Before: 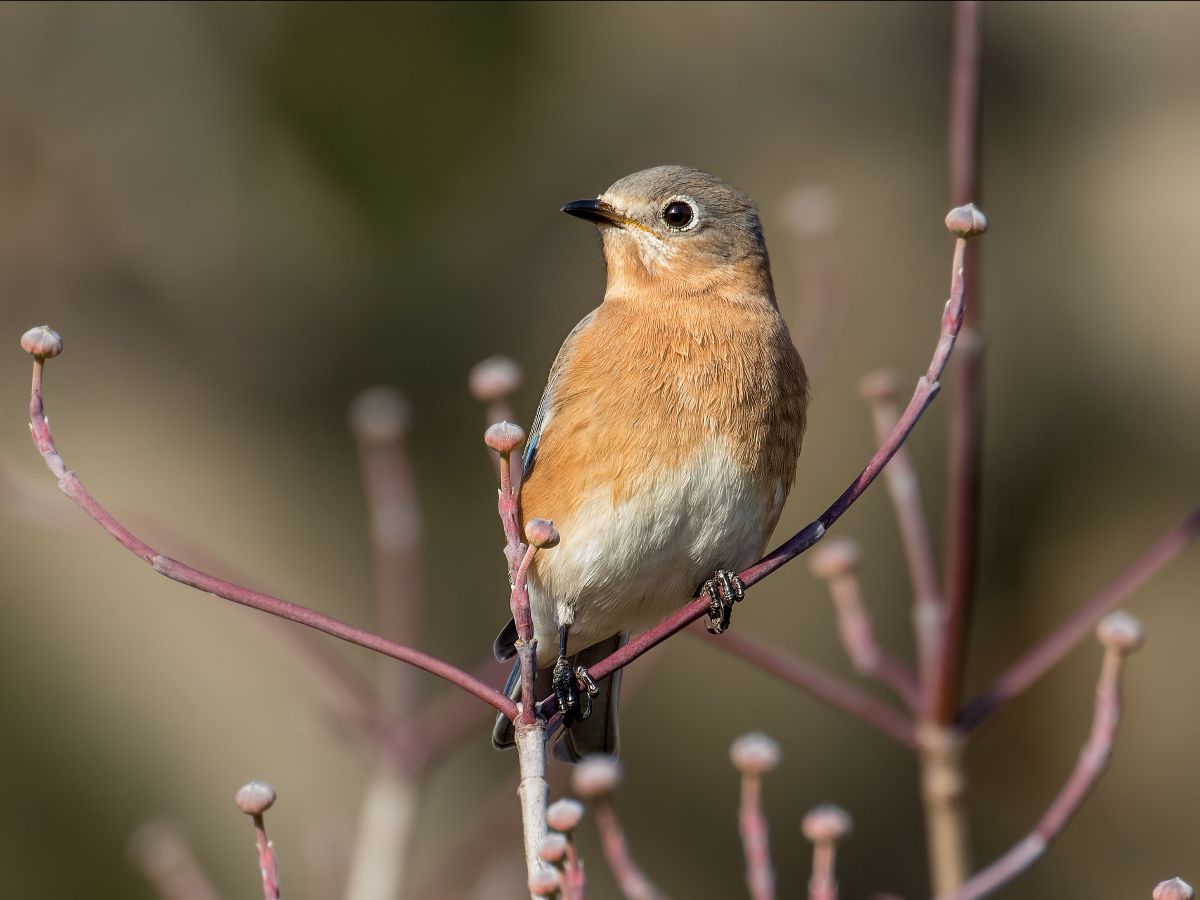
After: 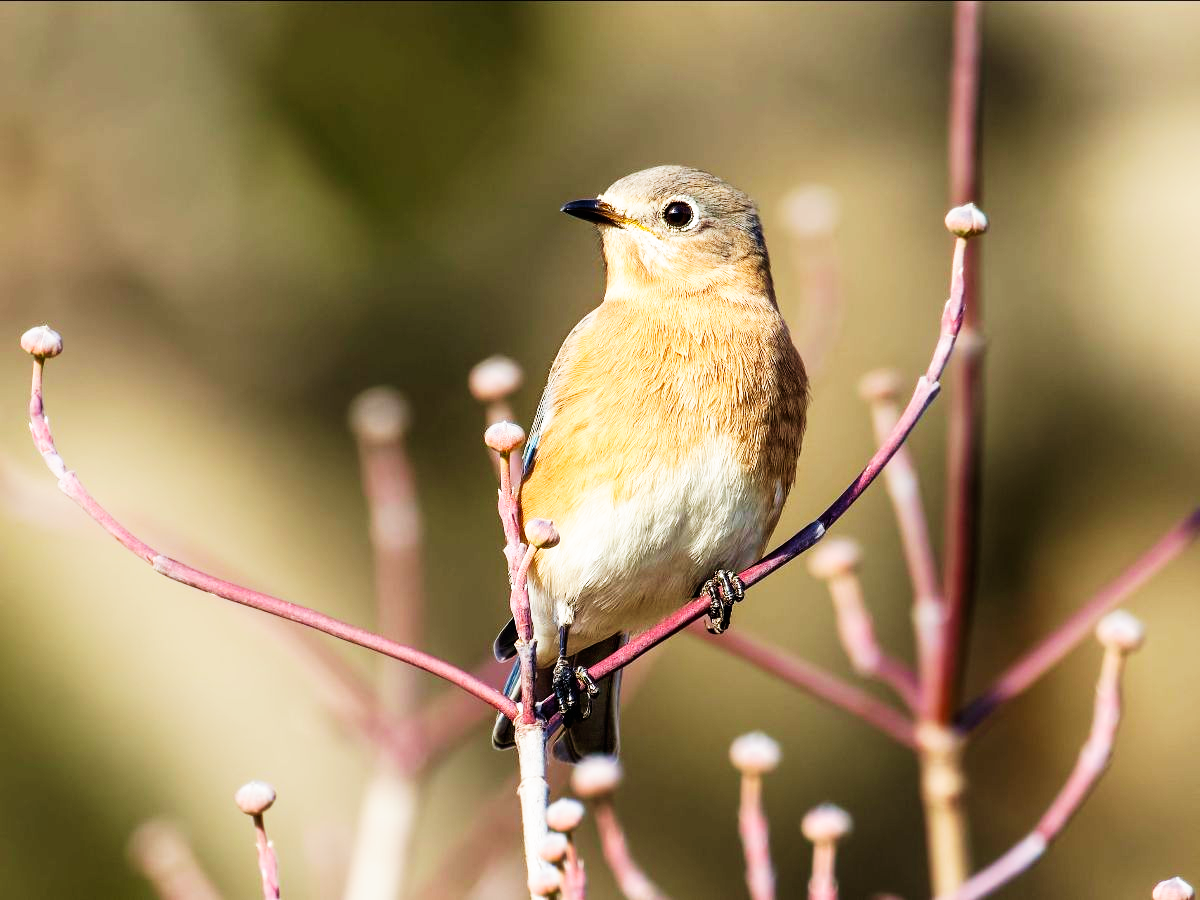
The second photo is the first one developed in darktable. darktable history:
base curve: curves: ch0 [(0, 0) (0.007, 0.004) (0.027, 0.03) (0.046, 0.07) (0.207, 0.54) (0.442, 0.872) (0.673, 0.972) (1, 1)], preserve colors none
levels: levels [0, 0.499, 1]
velvia: on, module defaults
